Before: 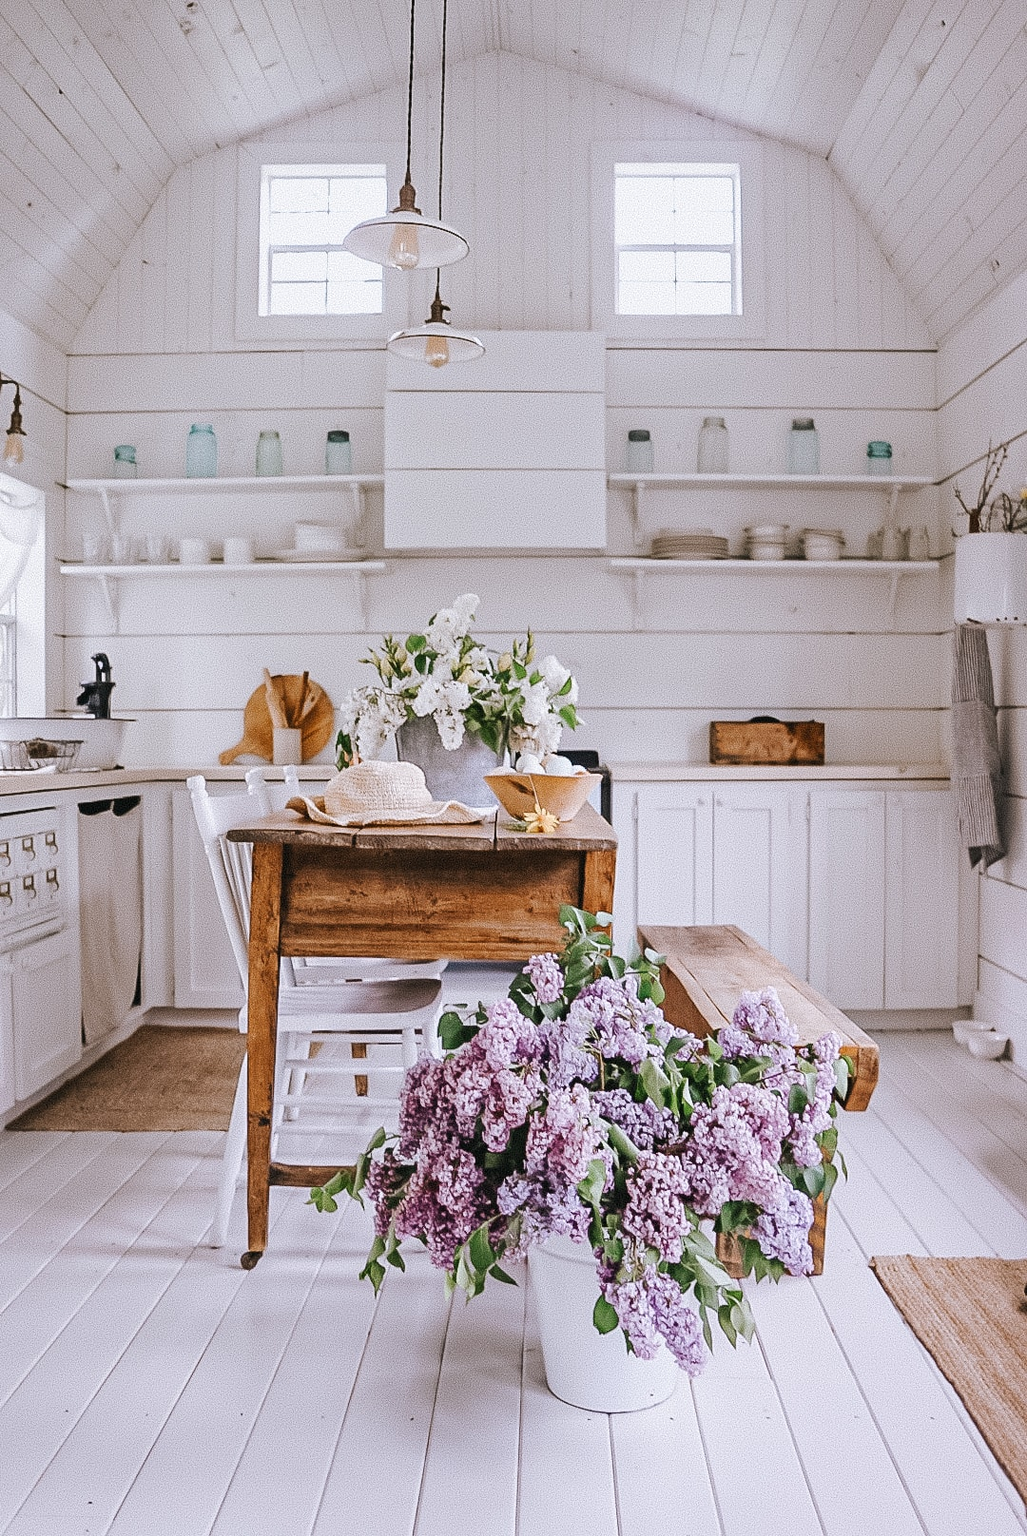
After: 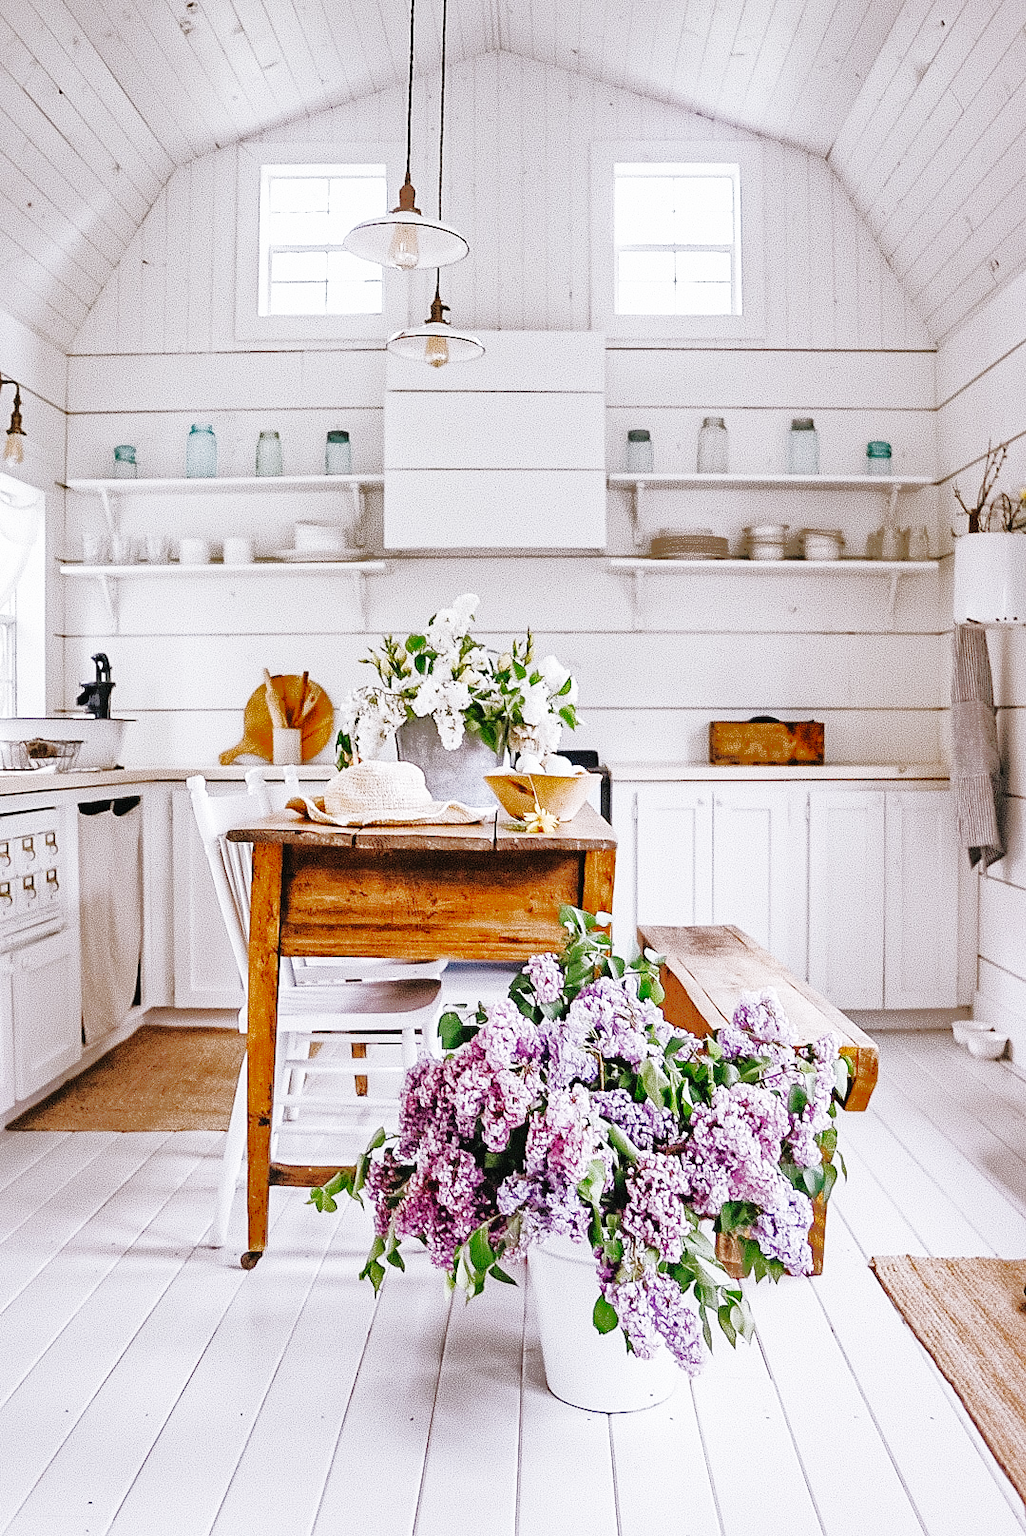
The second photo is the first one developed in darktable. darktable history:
base curve: curves: ch0 [(0, 0) (0, 0) (0.002, 0.001) (0.008, 0.003) (0.019, 0.011) (0.037, 0.037) (0.064, 0.11) (0.102, 0.232) (0.152, 0.379) (0.216, 0.524) (0.296, 0.665) (0.394, 0.789) (0.512, 0.881) (0.651, 0.945) (0.813, 0.986) (1, 1)], preserve colors none
shadows and highlights: shadows 39.39, highlights -60.11
